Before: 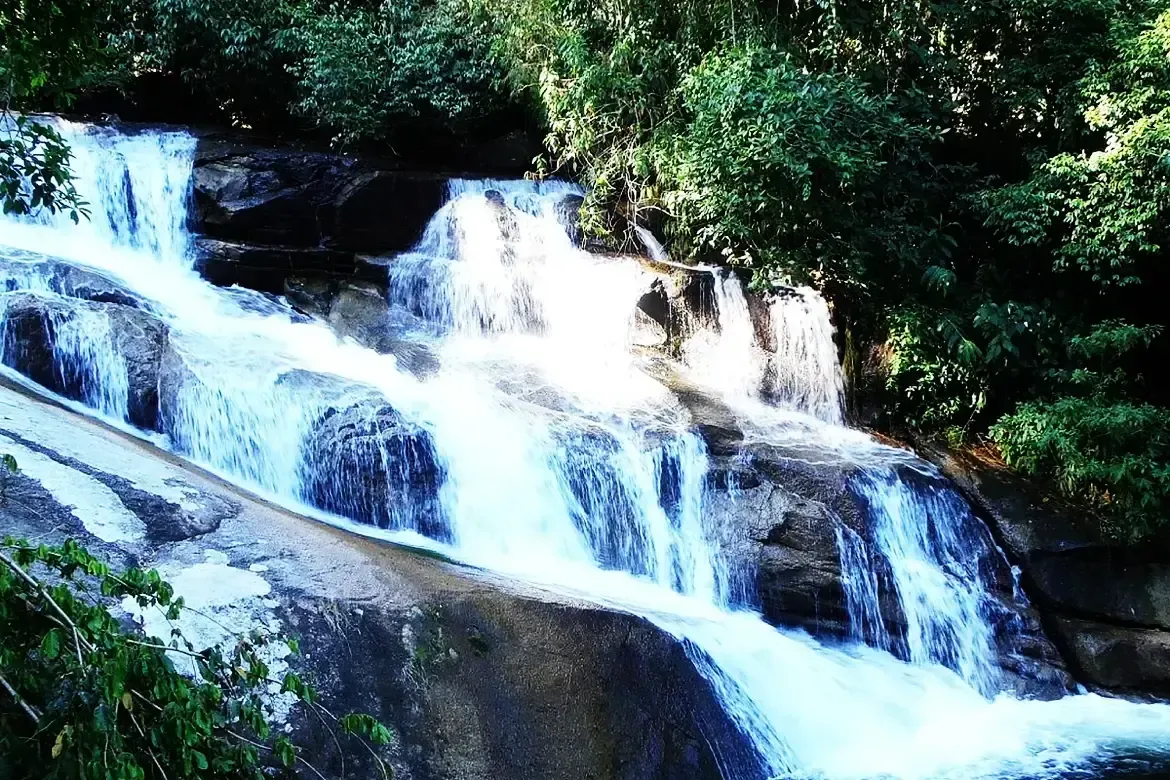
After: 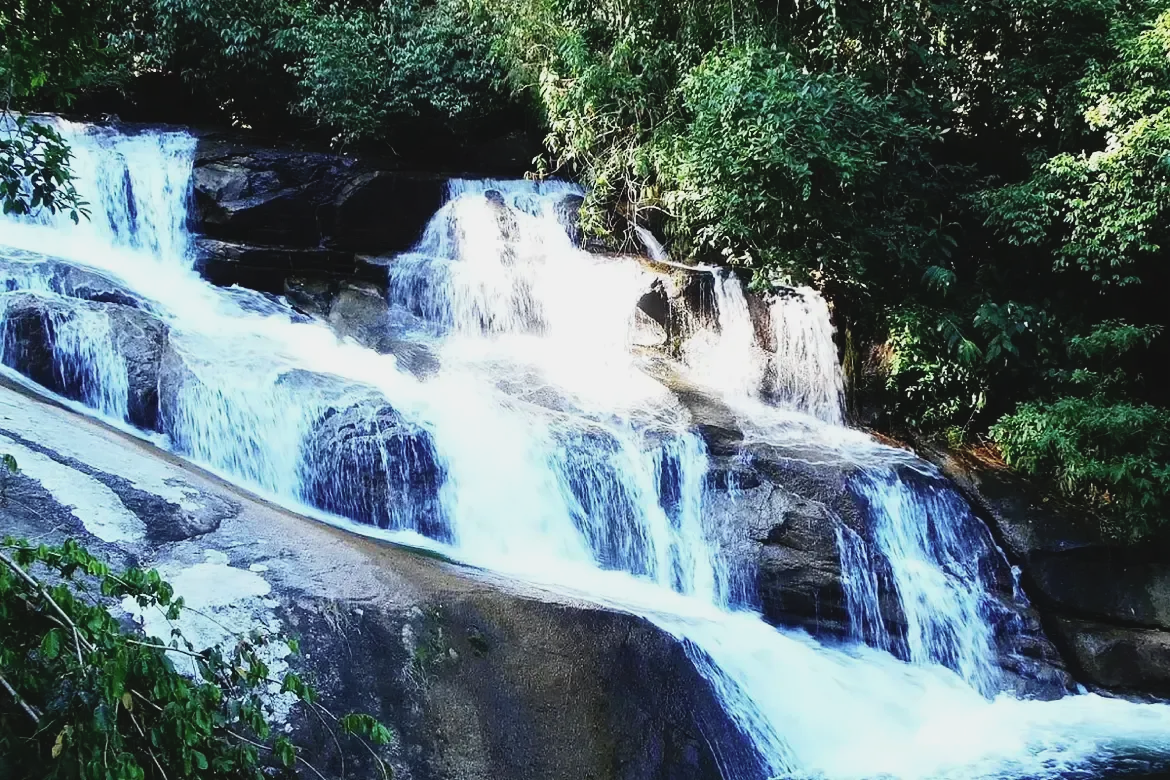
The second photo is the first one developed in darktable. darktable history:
tone equalizer: on, module defaults
contrast brightness saturation: contrast -0.1, saturation -0.1
